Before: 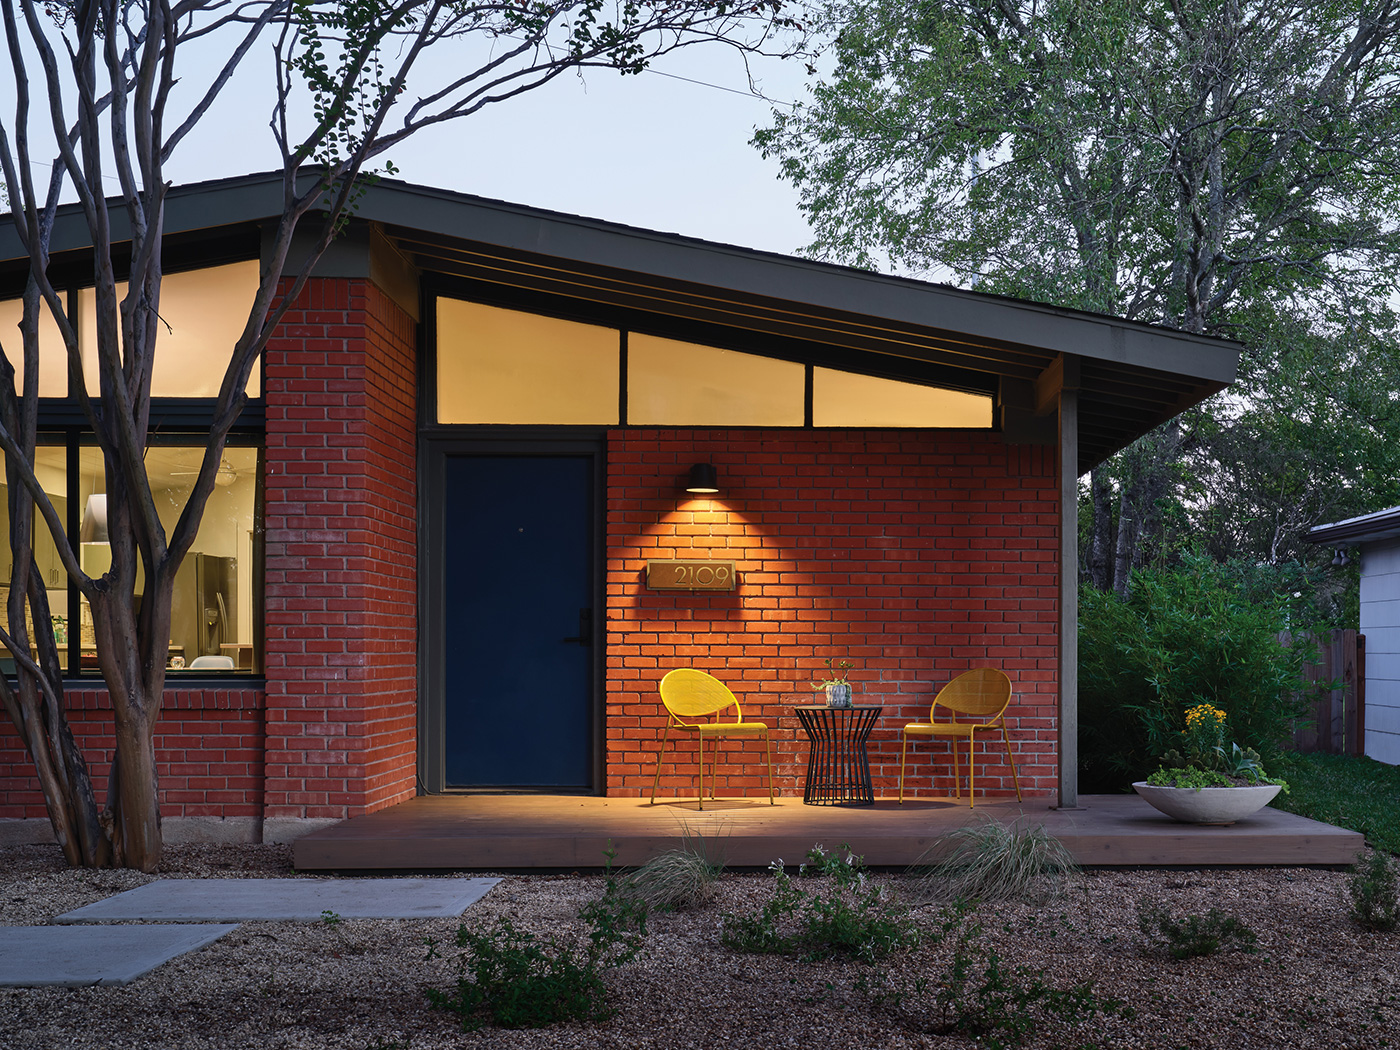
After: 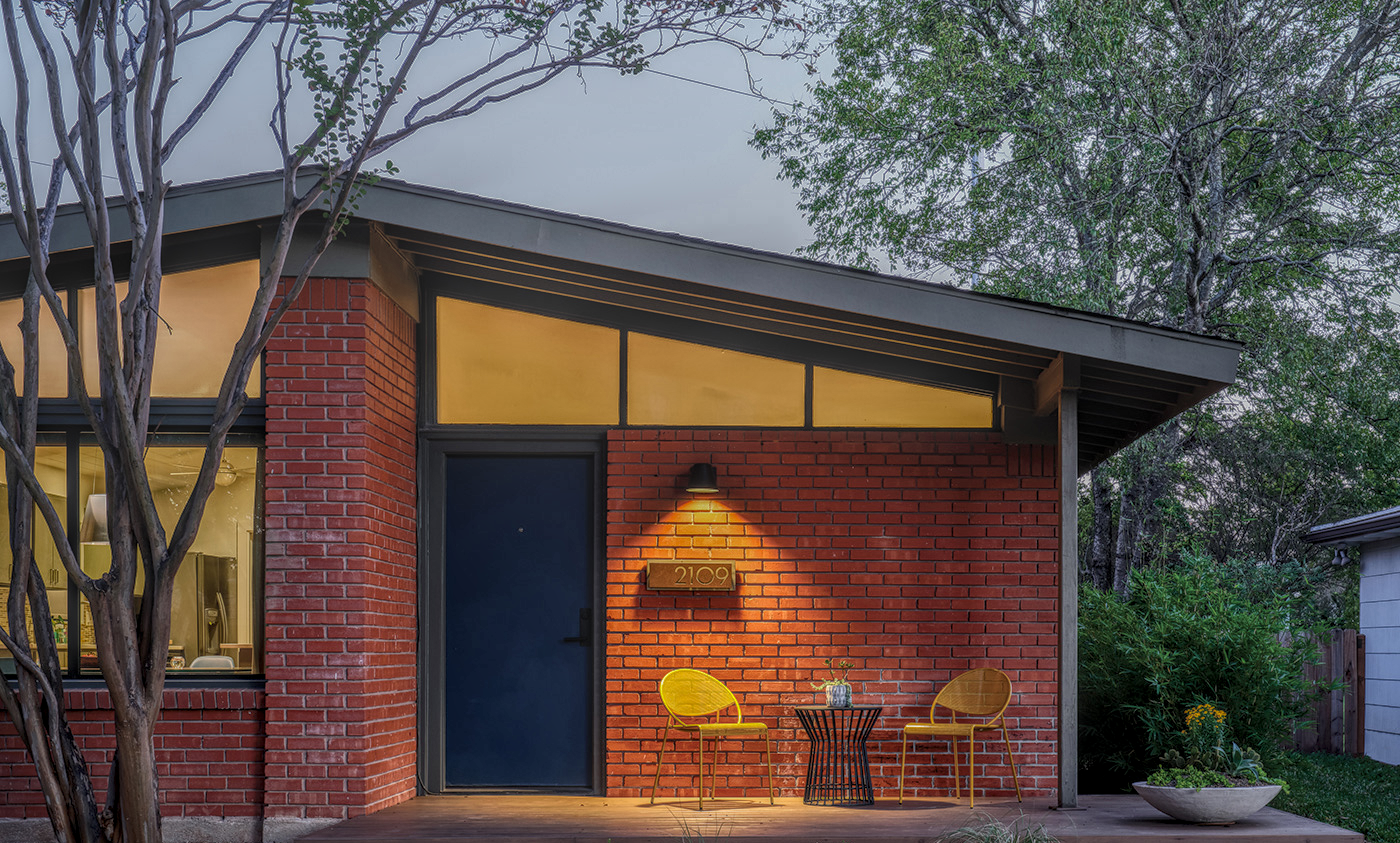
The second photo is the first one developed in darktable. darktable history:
crop: bottom 19.644%
local contrast: highlights 0%, shadows 0%, detail 200%, midtone range 0.25
